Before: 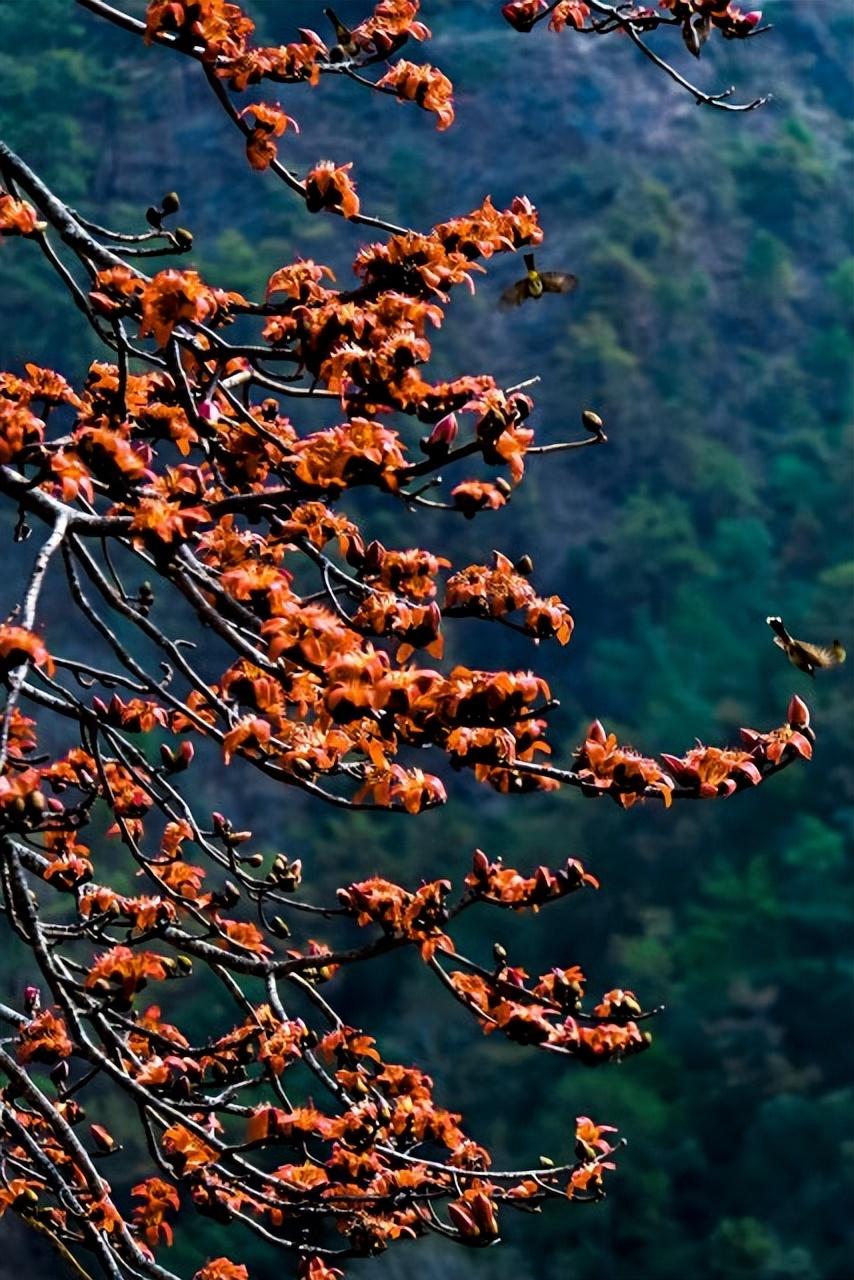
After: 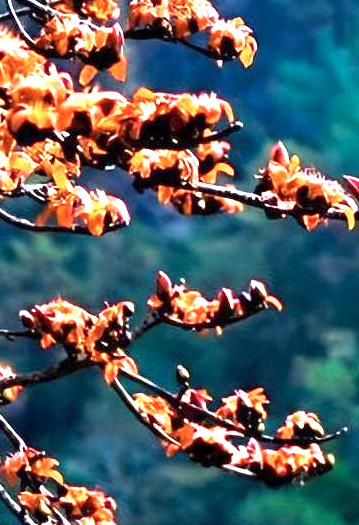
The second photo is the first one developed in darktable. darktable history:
crop: left 37.221%, top 45.169%, right 20.63%, bottom 13.777%
color calibration: illuminant as shot in camera, x 0.358, y 0.373, temperature 4628.91 K
exposure: exposure 2.003 EV, compensate highlight preservation false
